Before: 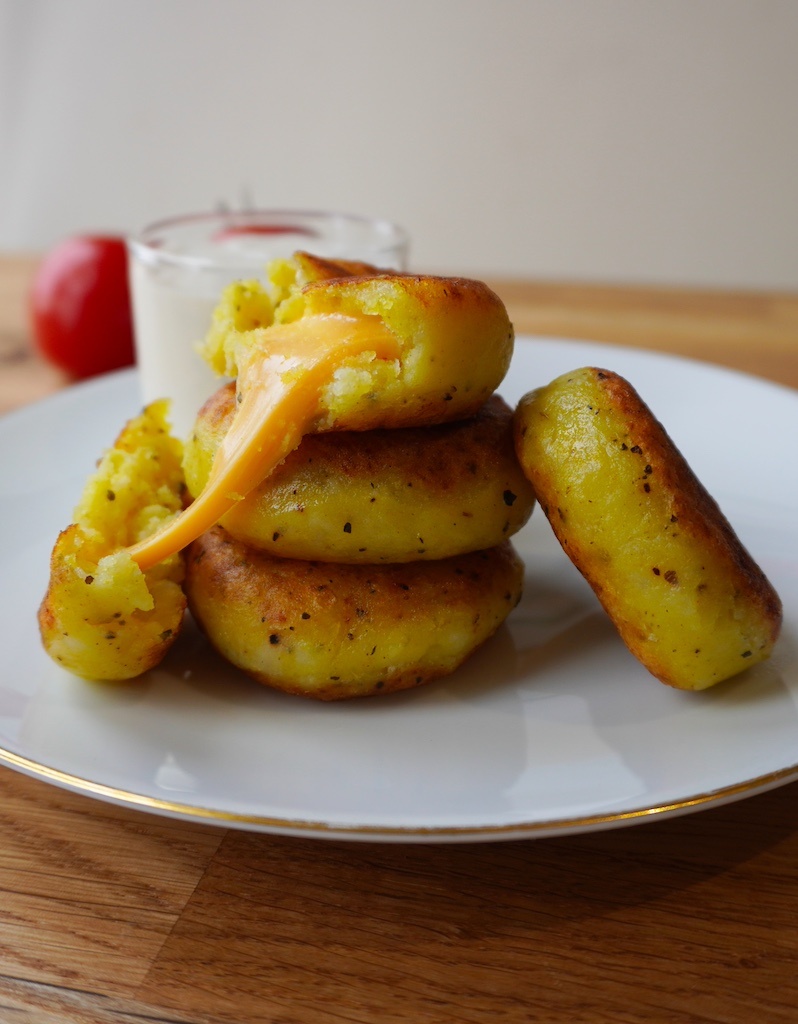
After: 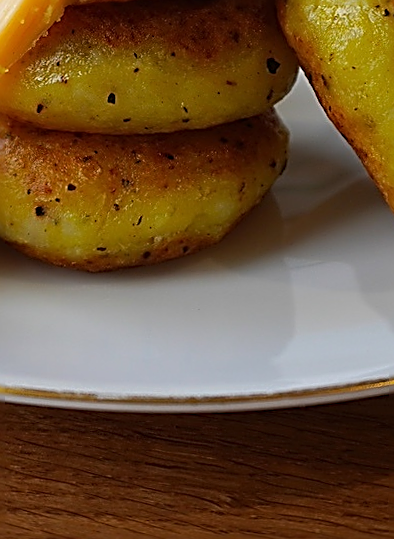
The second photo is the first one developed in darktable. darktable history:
crop: left 29.672%, top 41.786%, right 20.851%, bottom 3.487%
tone equalizer: on, module defaults
rotate and perspective: rotation -1°, crop left 0.011, crop right 0.989, crop top 0.025, crop bottom 0.975
sharpen: amount 1.861
